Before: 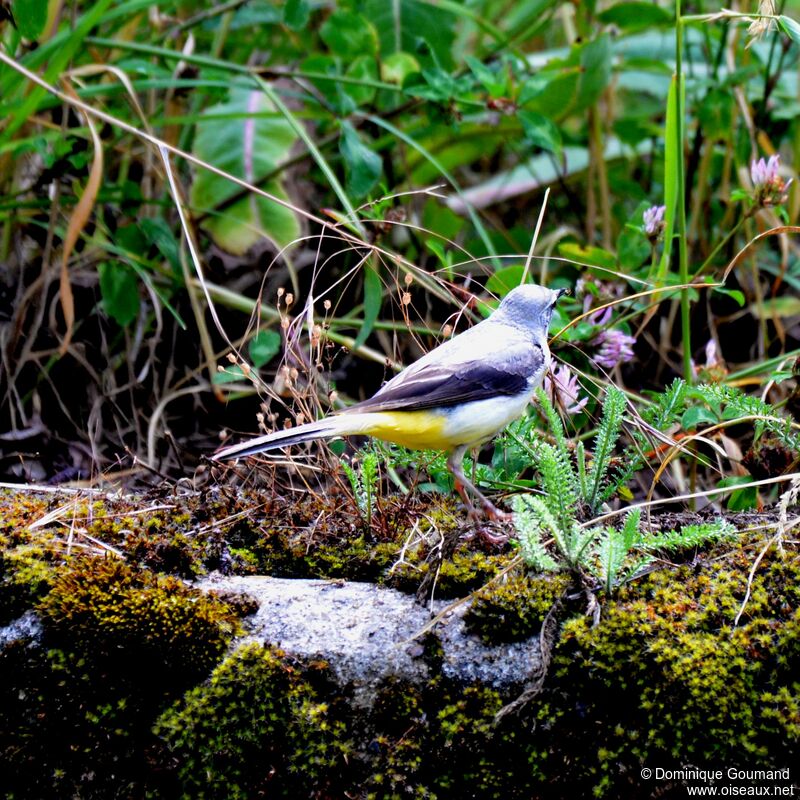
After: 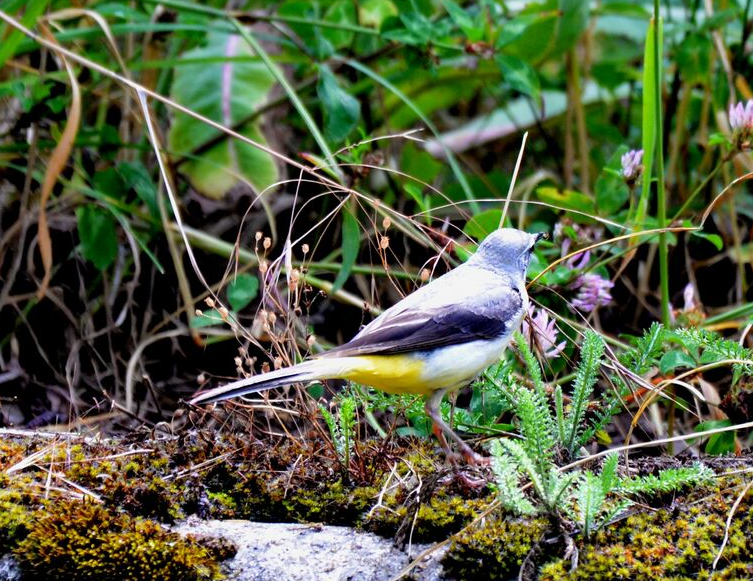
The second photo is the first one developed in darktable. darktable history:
crop: left 2.773%, top 7.01%, right 3.093%, bottom 20.287%
